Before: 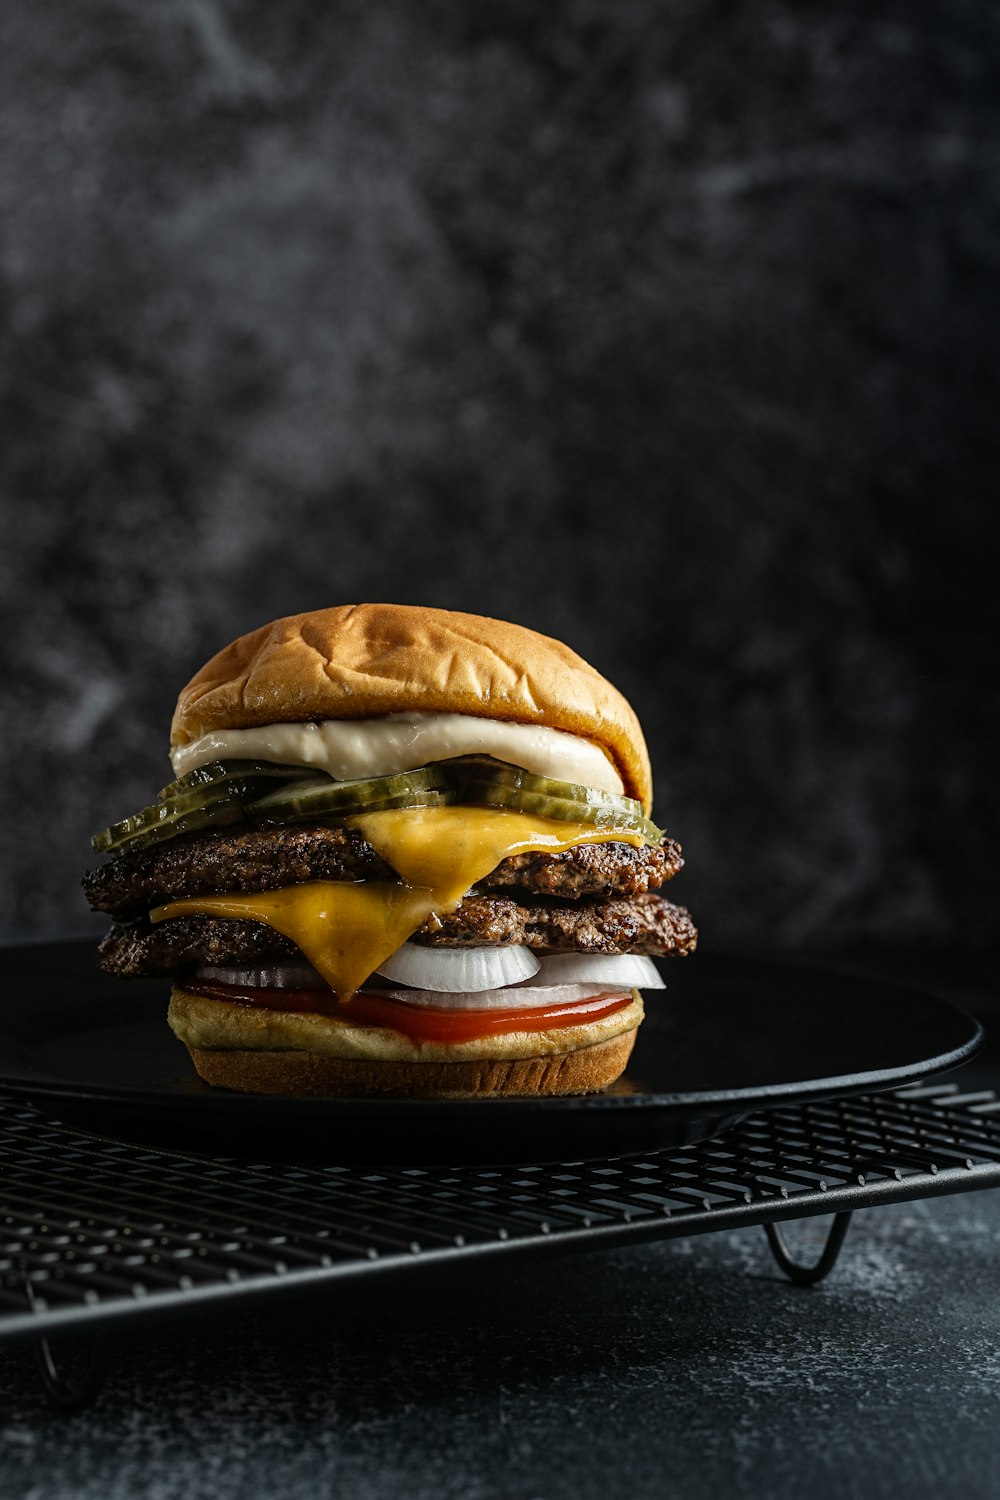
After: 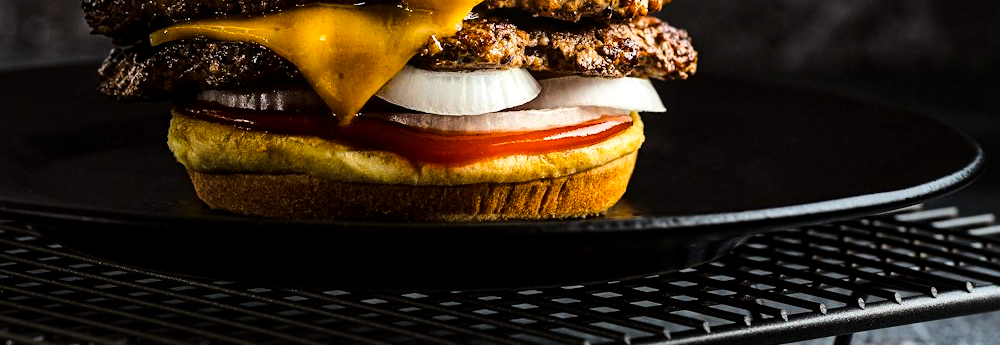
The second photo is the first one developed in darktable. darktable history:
local contrast: mode bilateral grid, contrast 20, coarseness 51, detail 149%, midtone range 0.2
base curve: curves: ch0 [(0, 0) (0.028, 0.03) (0.121, 0.232) (0.46, 0.748) (0.859, 0.968) (1, 1)]
color balance rgb: power › luminance -3.541%, power › chroma 0.568%, power › hue 38.91°, perceptual saturation grading › global saturation 30.892%, perceptual brilliance grading › mid-tones 10.476%, perceptual brilliance grading › shadows 14.941%
crop and rotate: top 58.505%, bottom 18.487%
